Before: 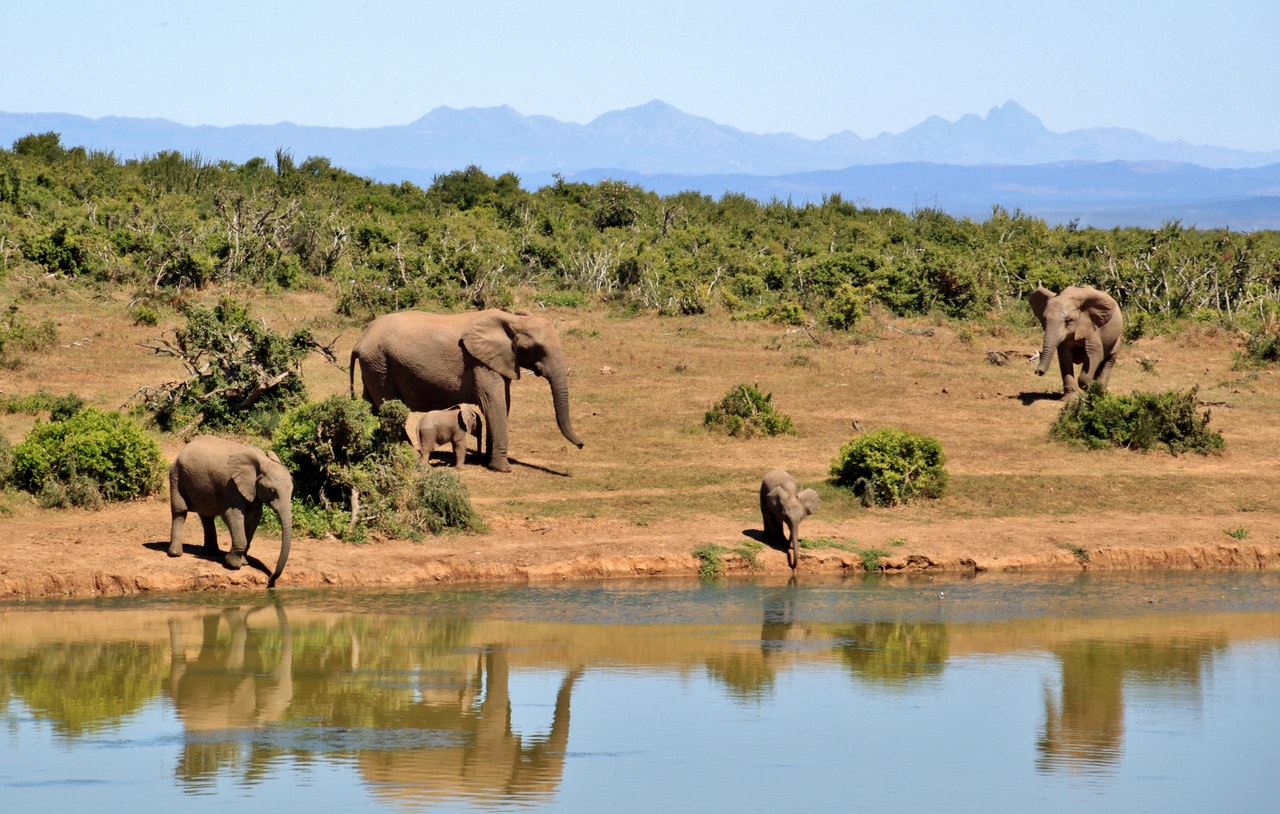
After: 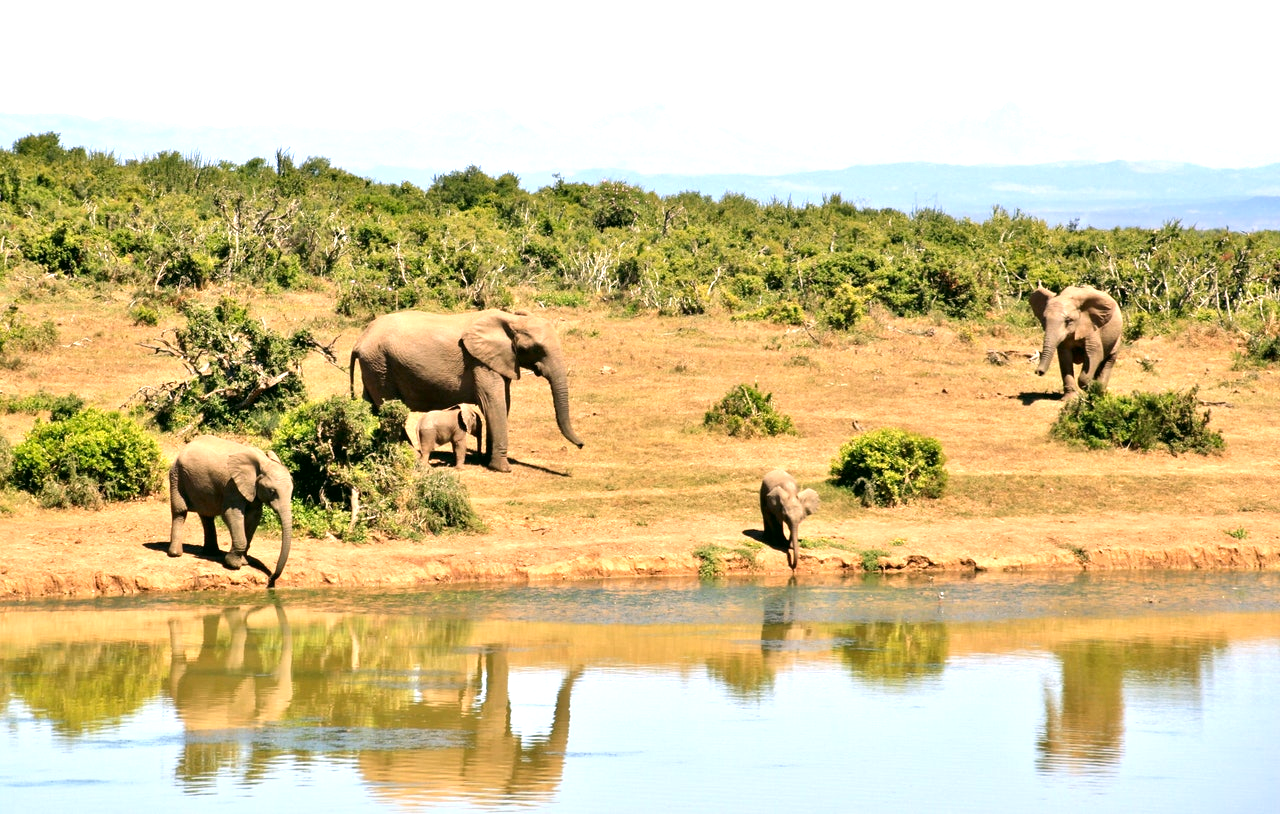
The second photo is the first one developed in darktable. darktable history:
exposure: black level correction 0, exposure 1 EV, compensate exposure bias true, compensate highlight preservation false
color correction: highlights a* 4.02, highlights b* 4.98, shadows a* -7.55, shadows b* 4.98
